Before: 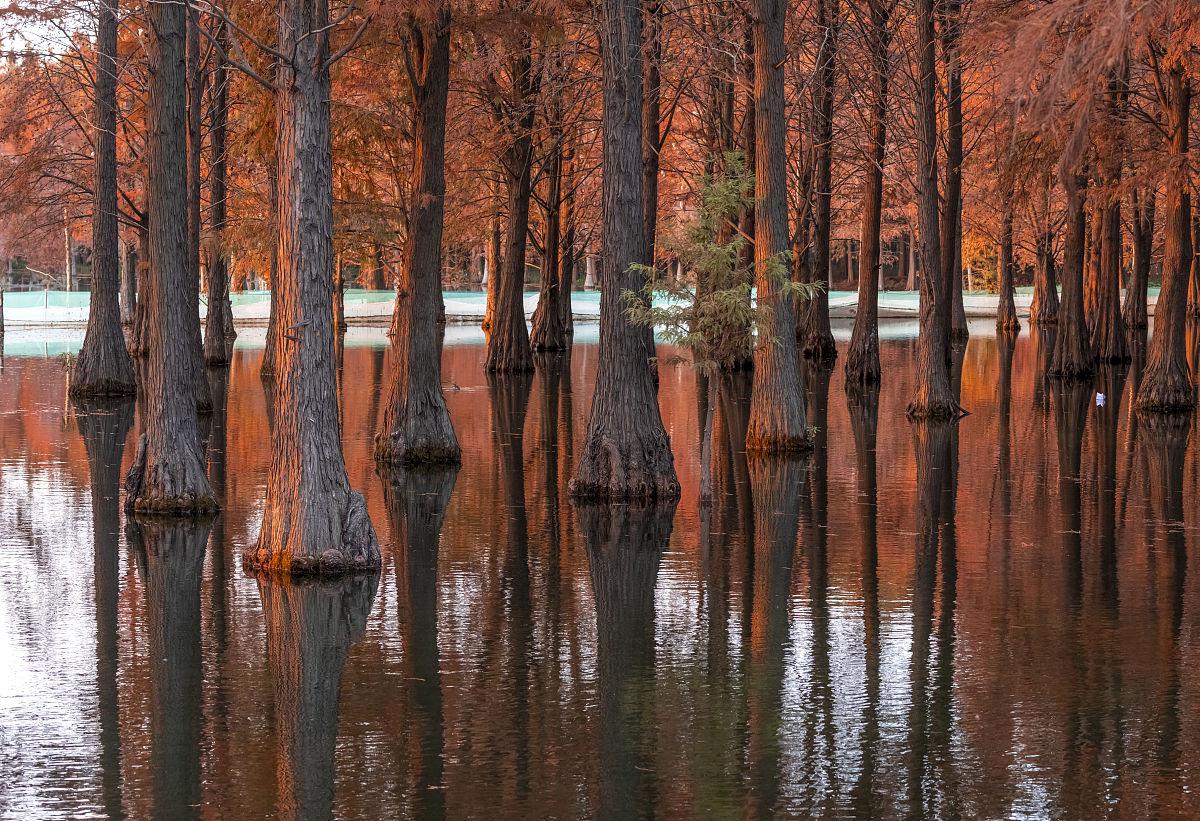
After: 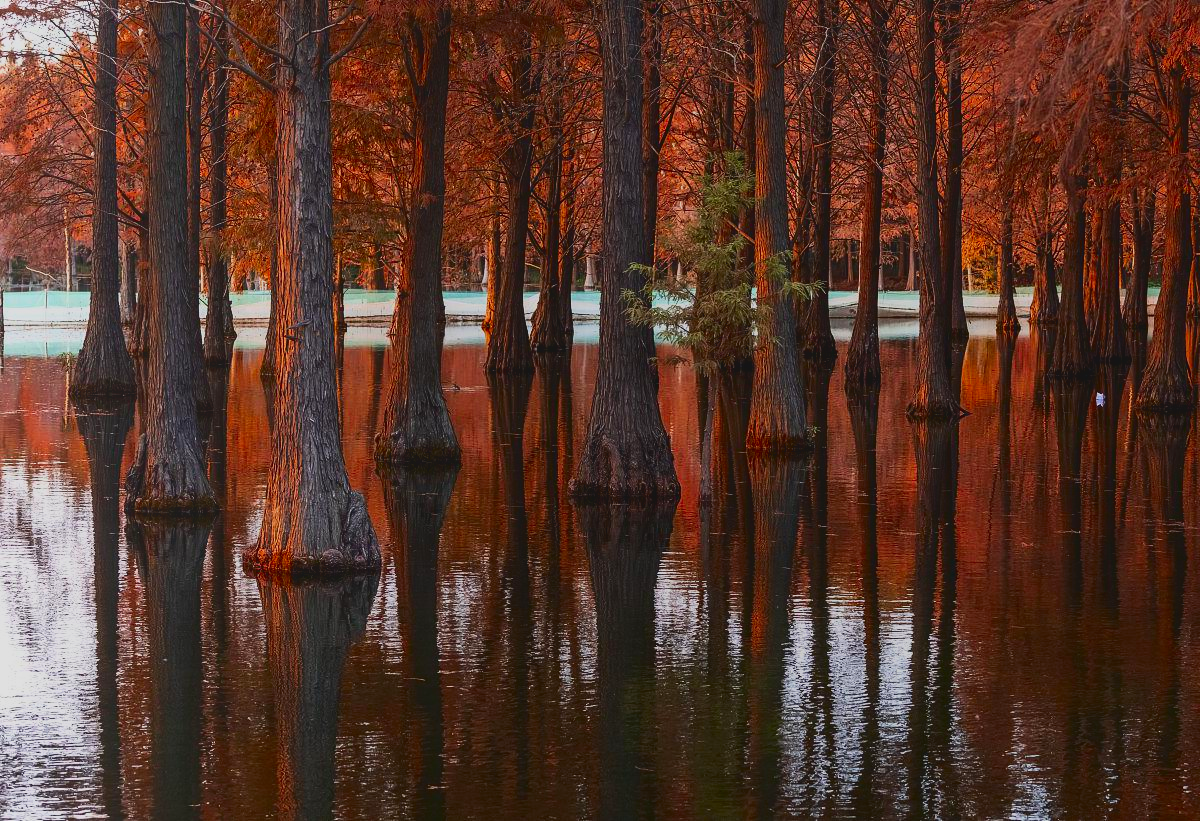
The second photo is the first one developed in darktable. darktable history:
local contrast: detail 70%
contrast brightness saturation: contrast 0.21, brightness -0.11, saturation 0.21
shadows and highlights: shadows 12, white point adjustment 1.2, soften with gaussian
